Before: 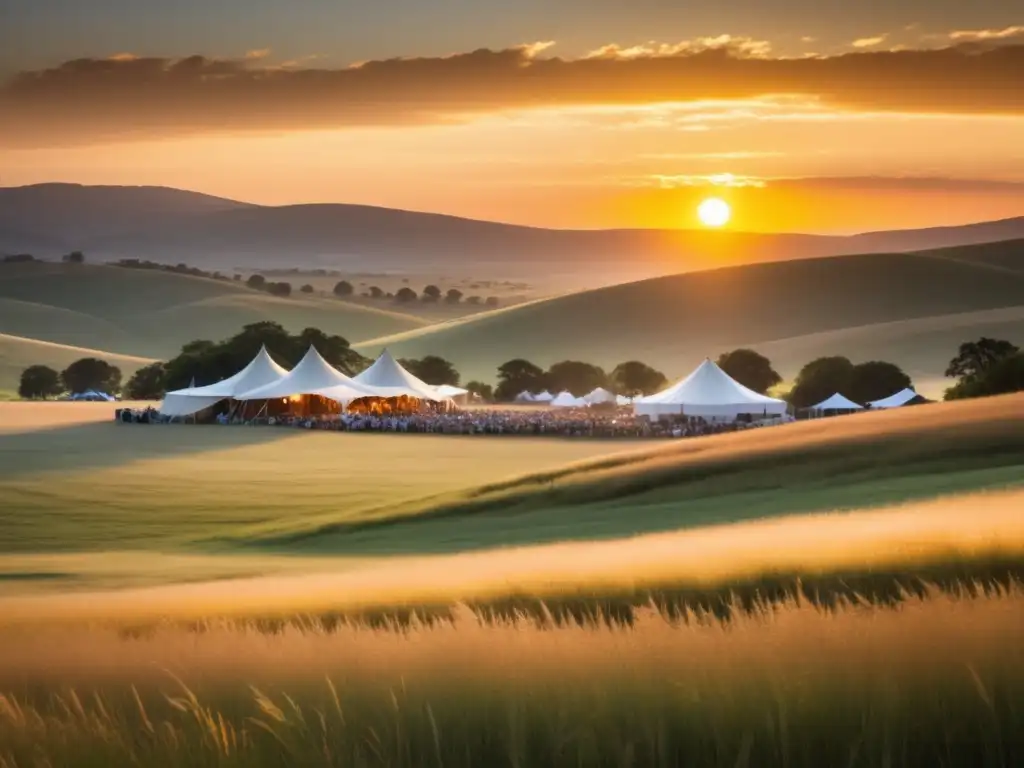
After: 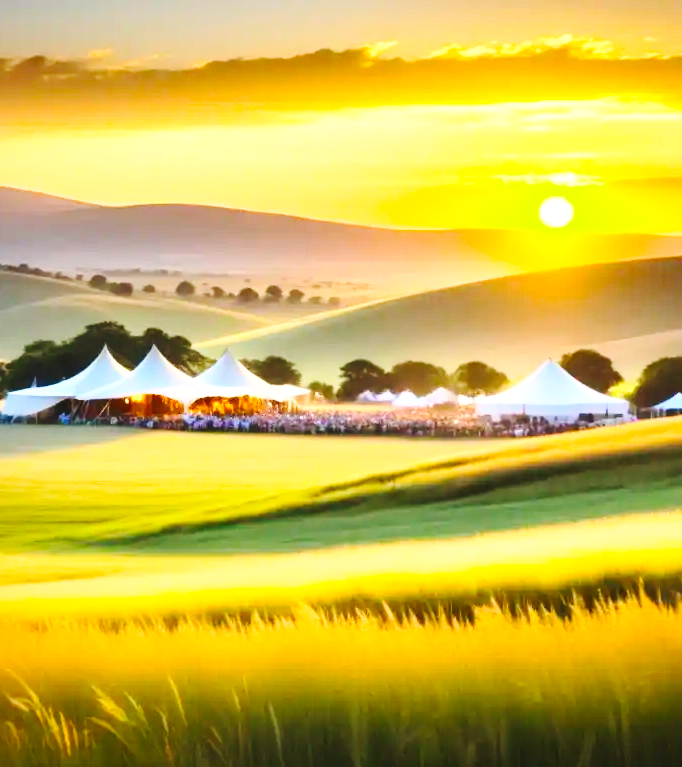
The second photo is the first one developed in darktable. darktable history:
contrast brightness saturation: contrast 0.245, brightness 0.258, saturation 0.385
color zones: curves: ch1 [(0.113, 0.438) (0.75, 0.5)]; ch2 [(0.12, 0.526) (0.75, 0.5)]
color balance rgb: perceptual saturation grading › global saturation 19.967%, global vibrance 14.545%
crop and rotate: left 15.499%, right 17.81%
base curve: curves: ch0 [(0, 0) (0.028, 0.03) (0.121, 0.232) (0.46, 0.748) (0.859, 0.968) (1, 1)], preserve colors none
local contrast: mode bilateral grid, contrast 20, coarseness 51, detail 119%, midtone range 0.2
